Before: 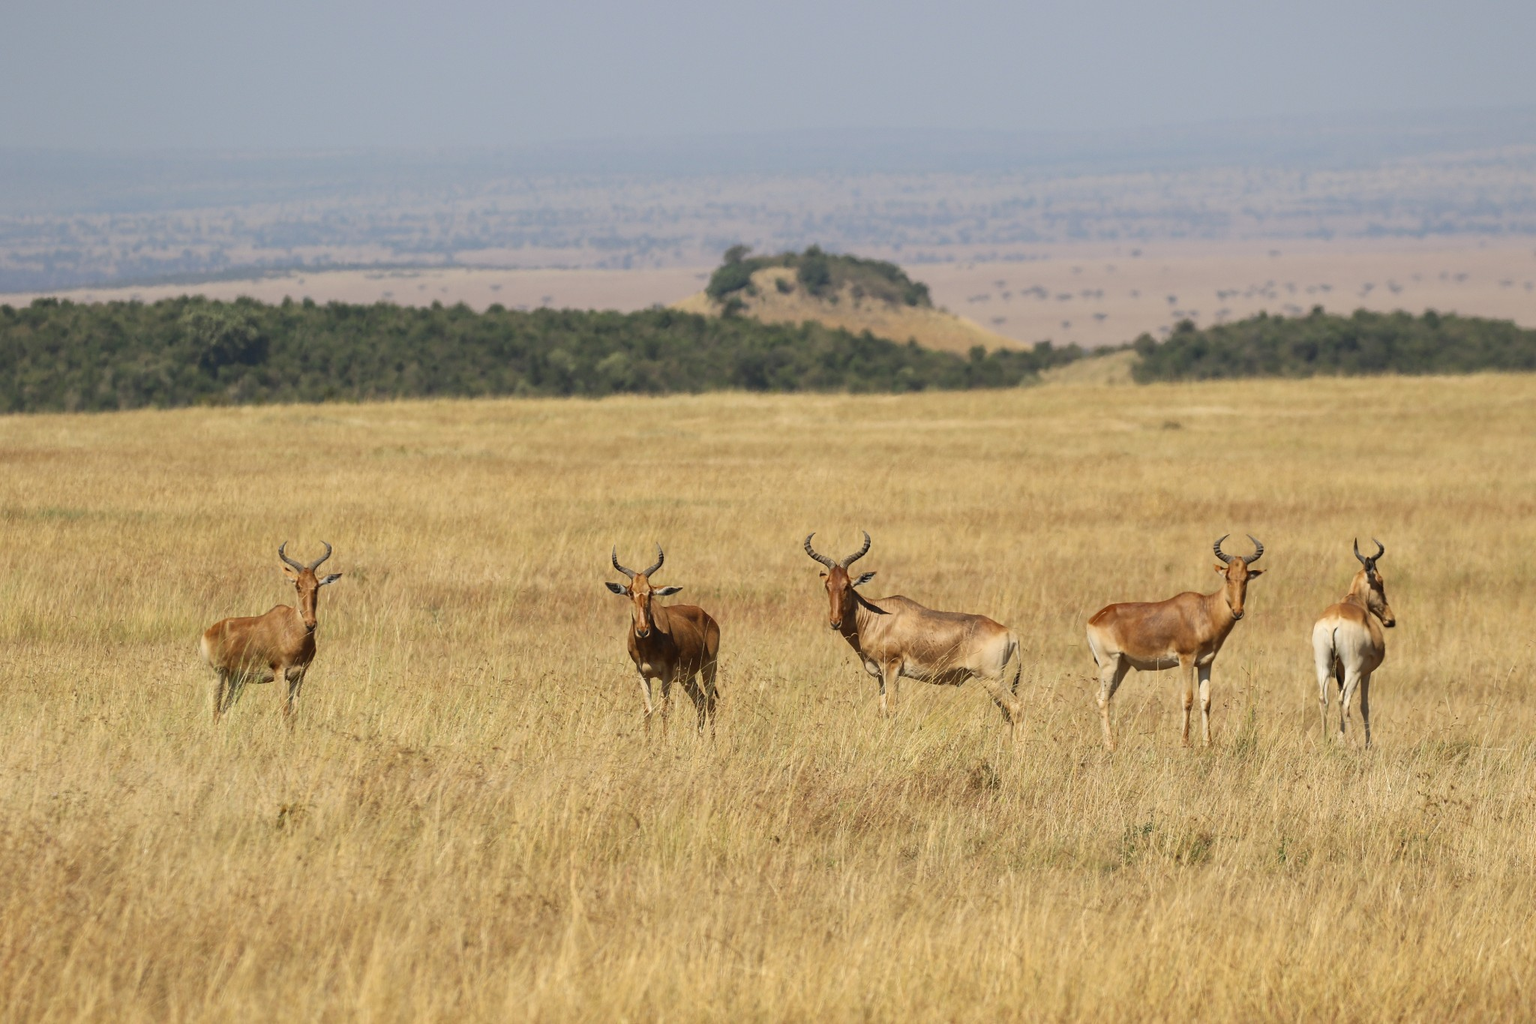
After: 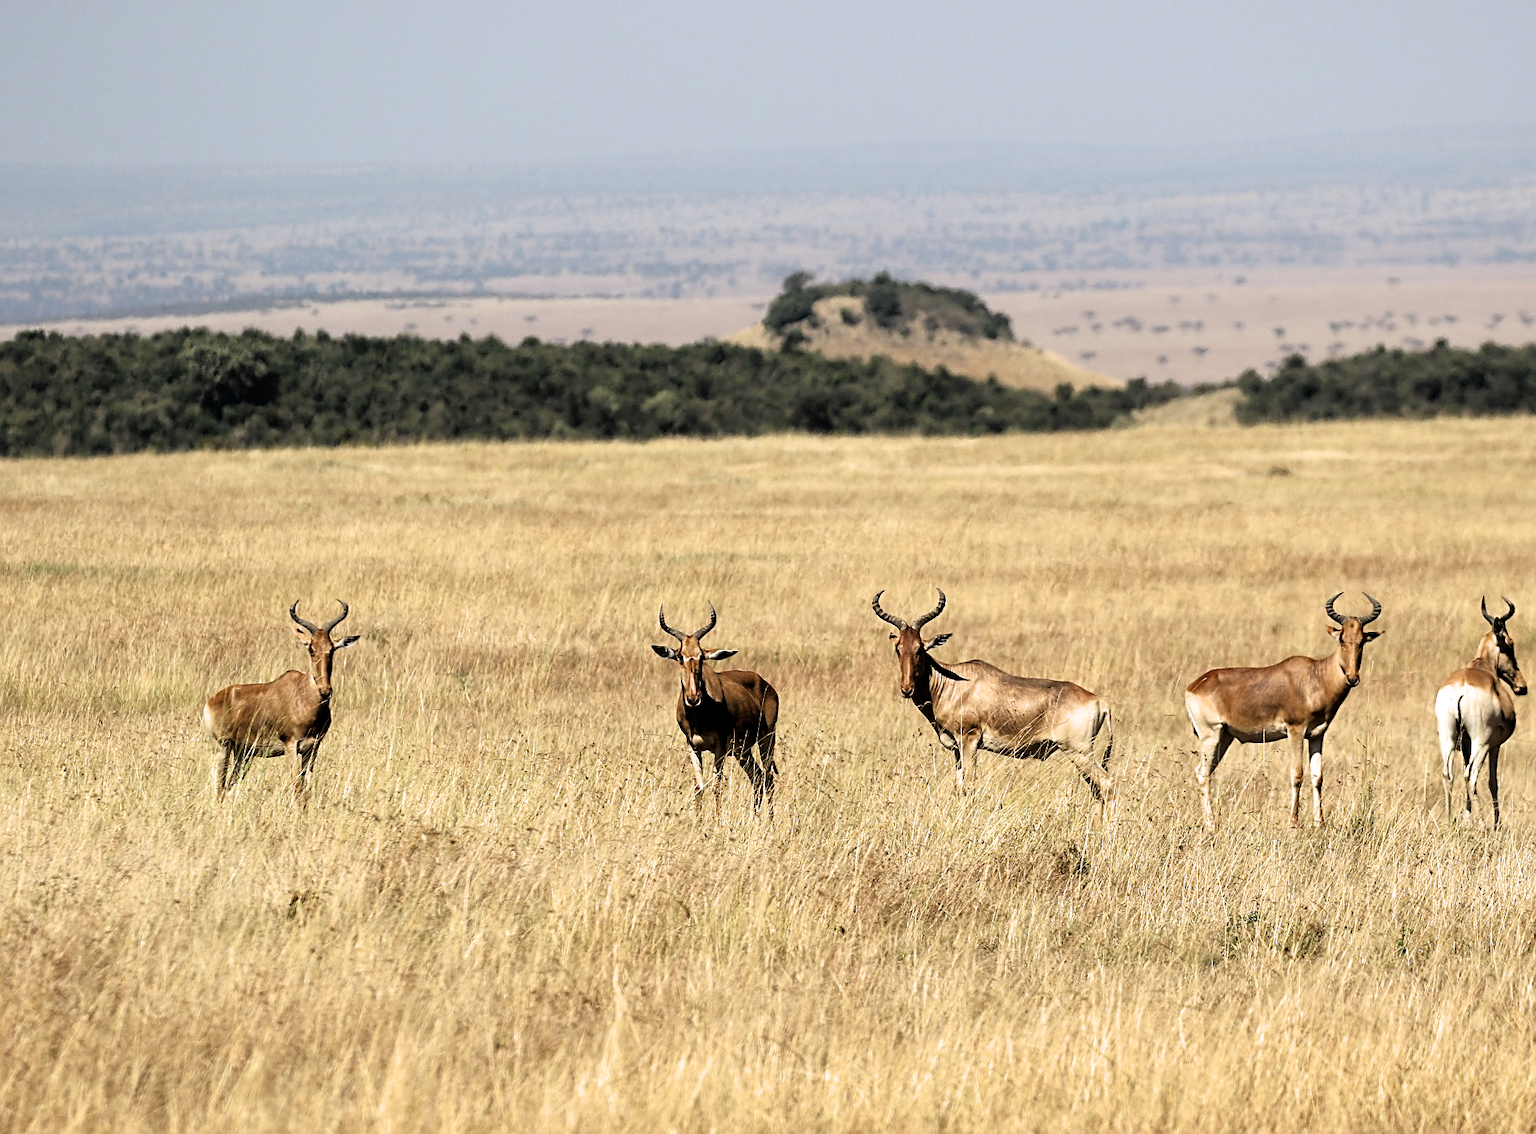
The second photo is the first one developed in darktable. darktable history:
filmic rgb: black relative exposure -3.61 EV, white relative exposure 2.13 EV, hardness 3.63, color science v6 (2022)
crop and rotate: left 1.169%, right 8.571%
sharpen: on, module defaults
